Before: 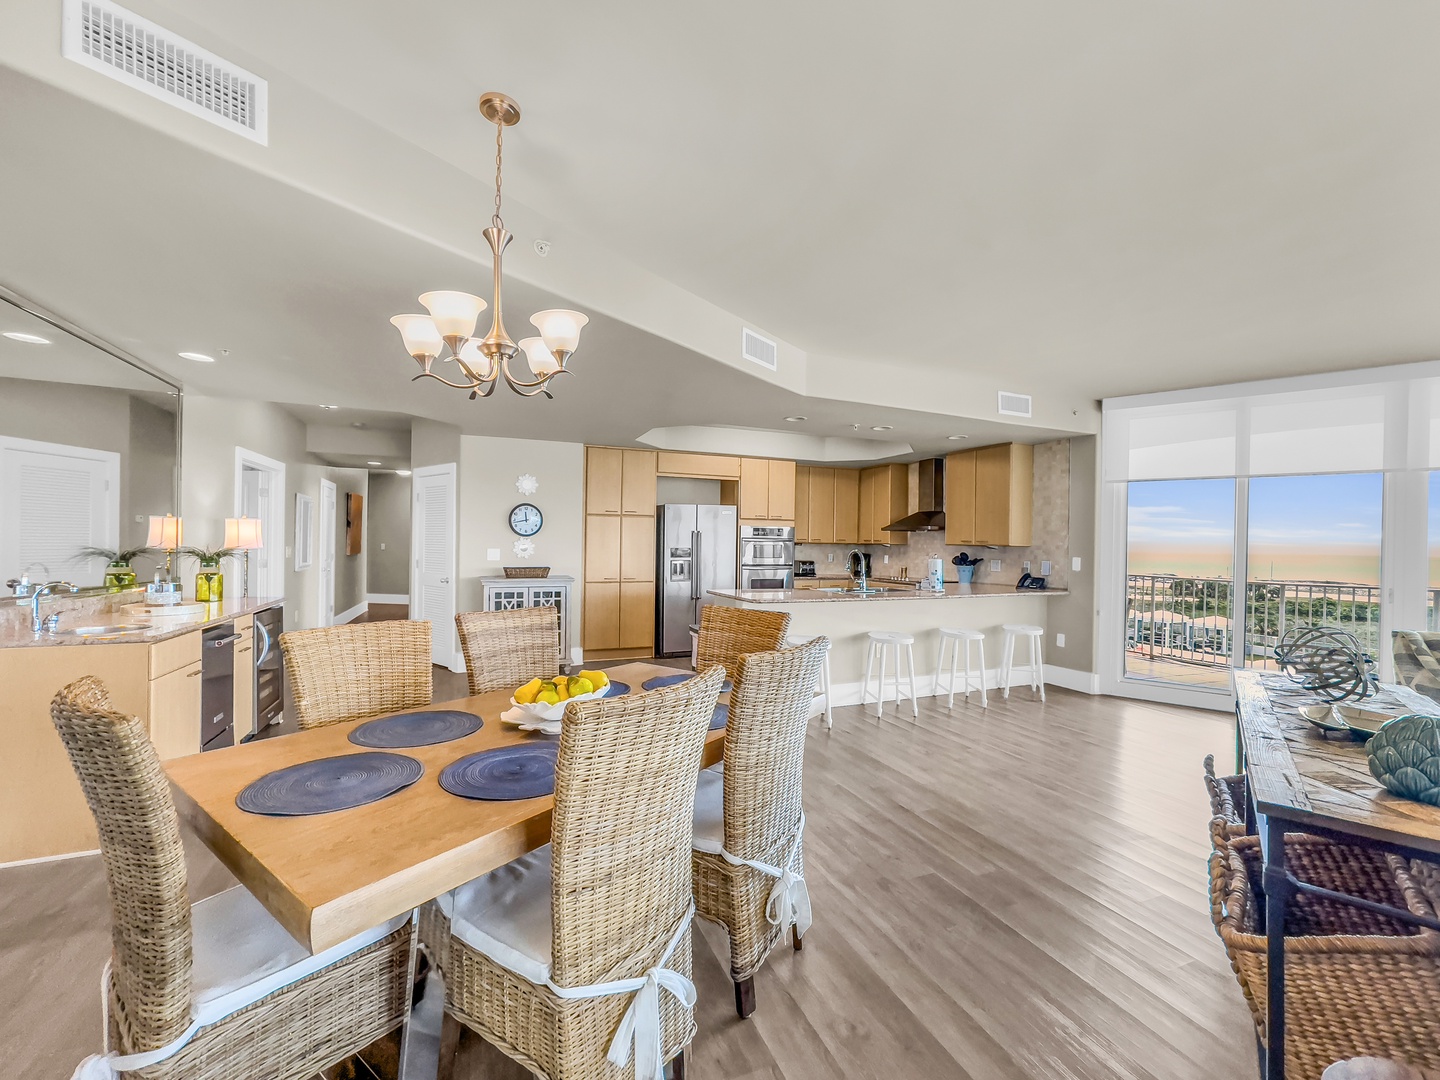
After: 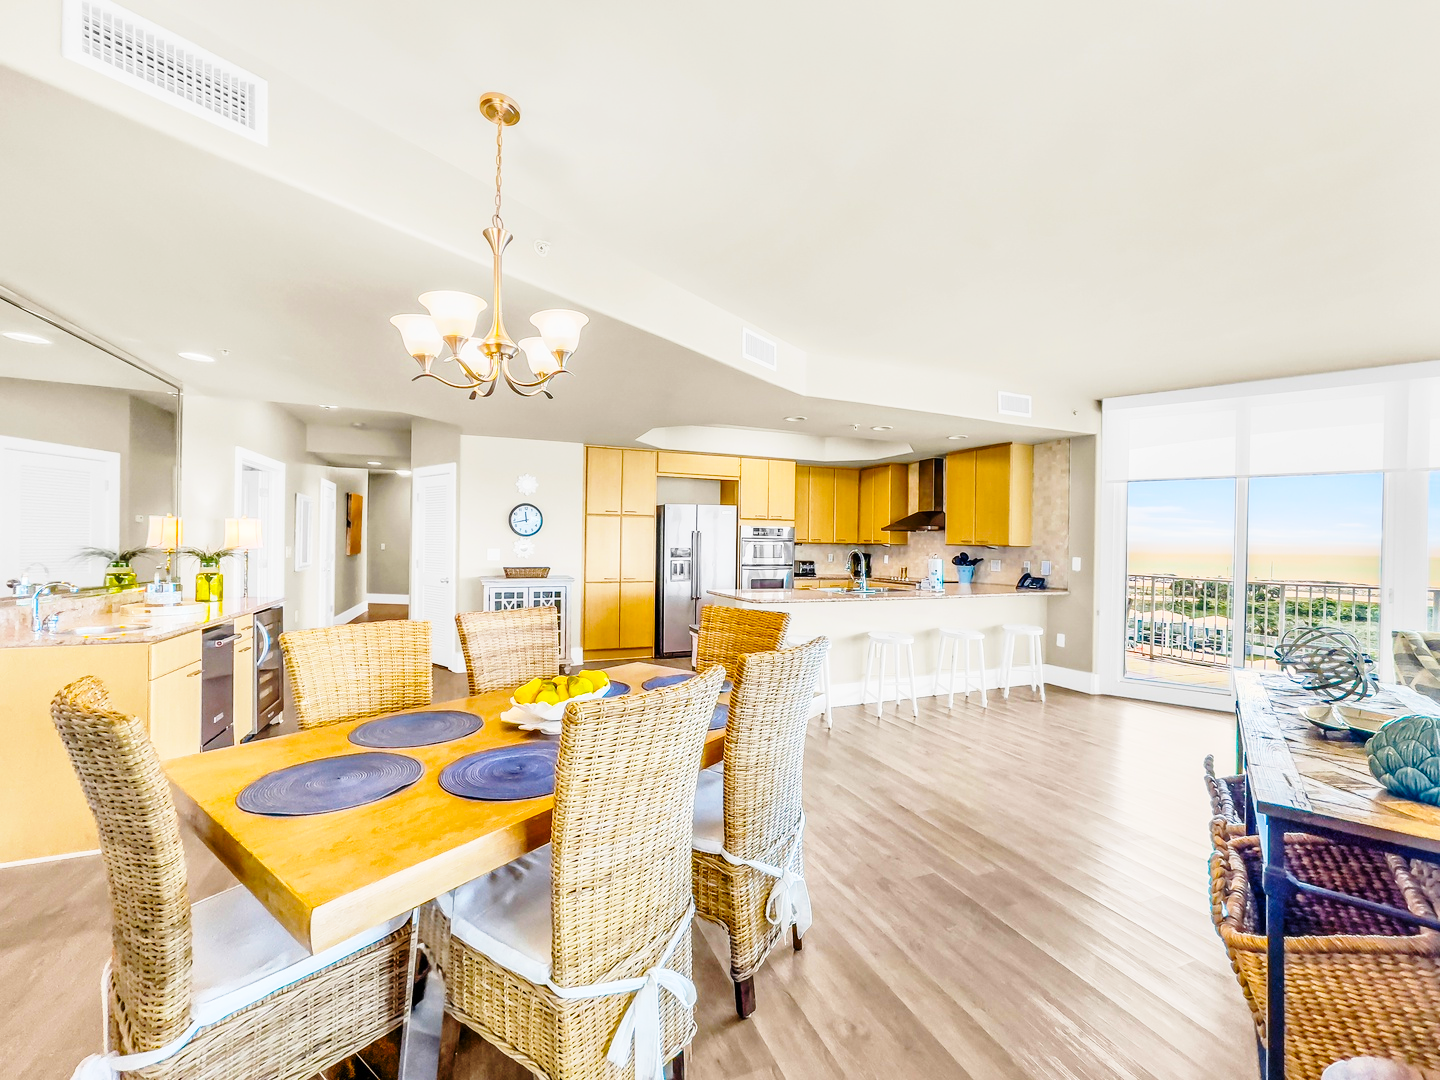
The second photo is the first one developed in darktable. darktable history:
base curve: curves: ch0 [(0, 0) (0.028, 0.03) (0.121, 0.232) (0.46, 0.748) (0.859, 0.968) (1, 1)], preserve colors none
color balance rgb: linear chroma grading › global chroma 15%, perceptual saturation grading › global saturation 30%
